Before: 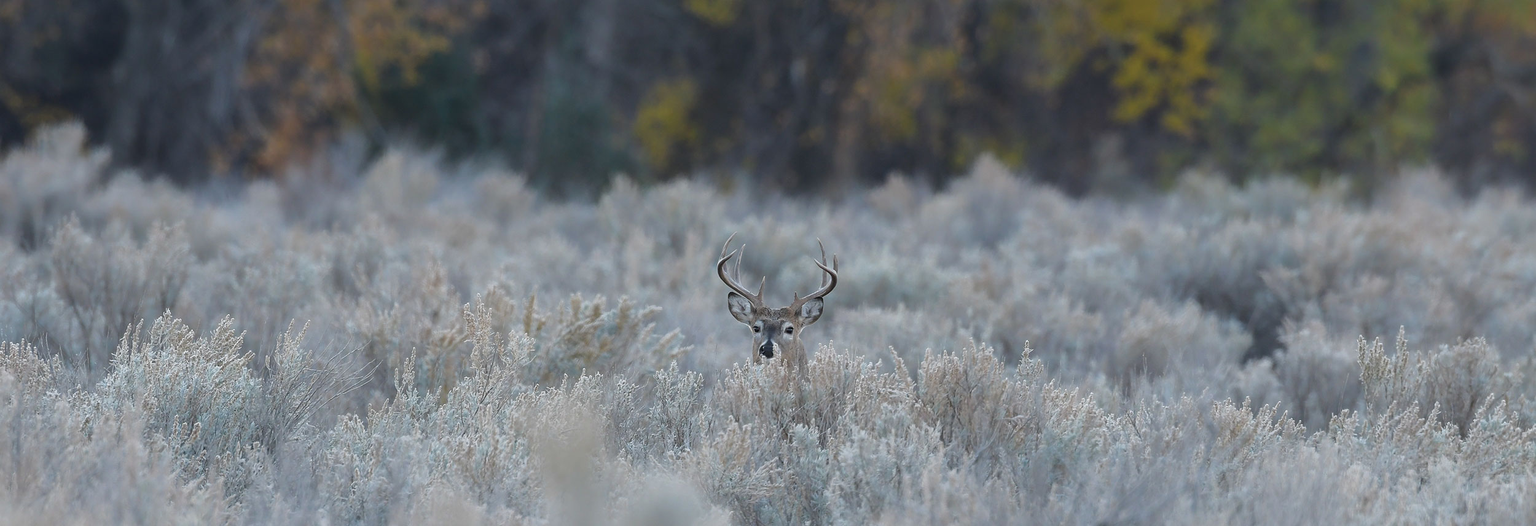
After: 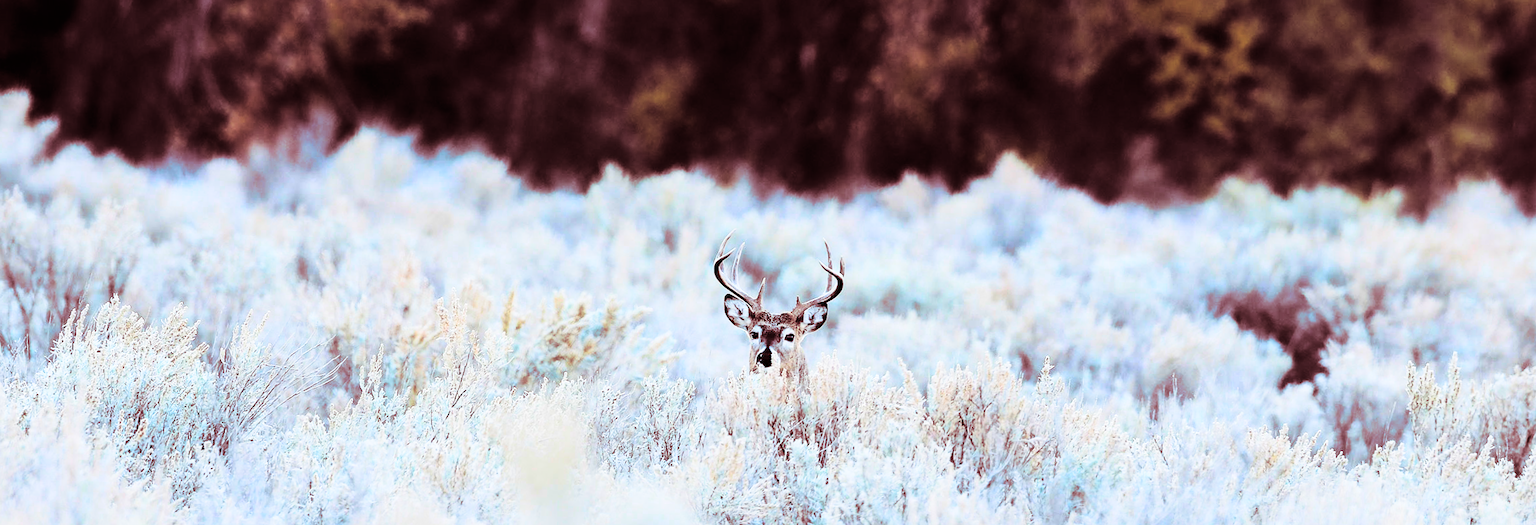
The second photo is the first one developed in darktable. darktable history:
crop and rotate: angle -1.69°
filmic rgb: black relative exposure -5 EV, white relative exposure 3.5 EV, hardness 3.19, contrast 1.4, highlights saturation mix -50%
tone curve: curves: ch0 [(0, 0) (0.042, 0.01) (0.223, 0.123) (0.59, 0.574) (0.802, 0.868) (1, 1)], color space Lab, linked channels, preserve colors none
exposure: black level correction 0, exposure 0.7 EV, compensate exposure bias true, compensate highlight preservation false
contrast brightness saturation: contrast 0.26, brightness 0.02, saturation 0.87
split-toning: highlights › saturation 0, balance -61.83
